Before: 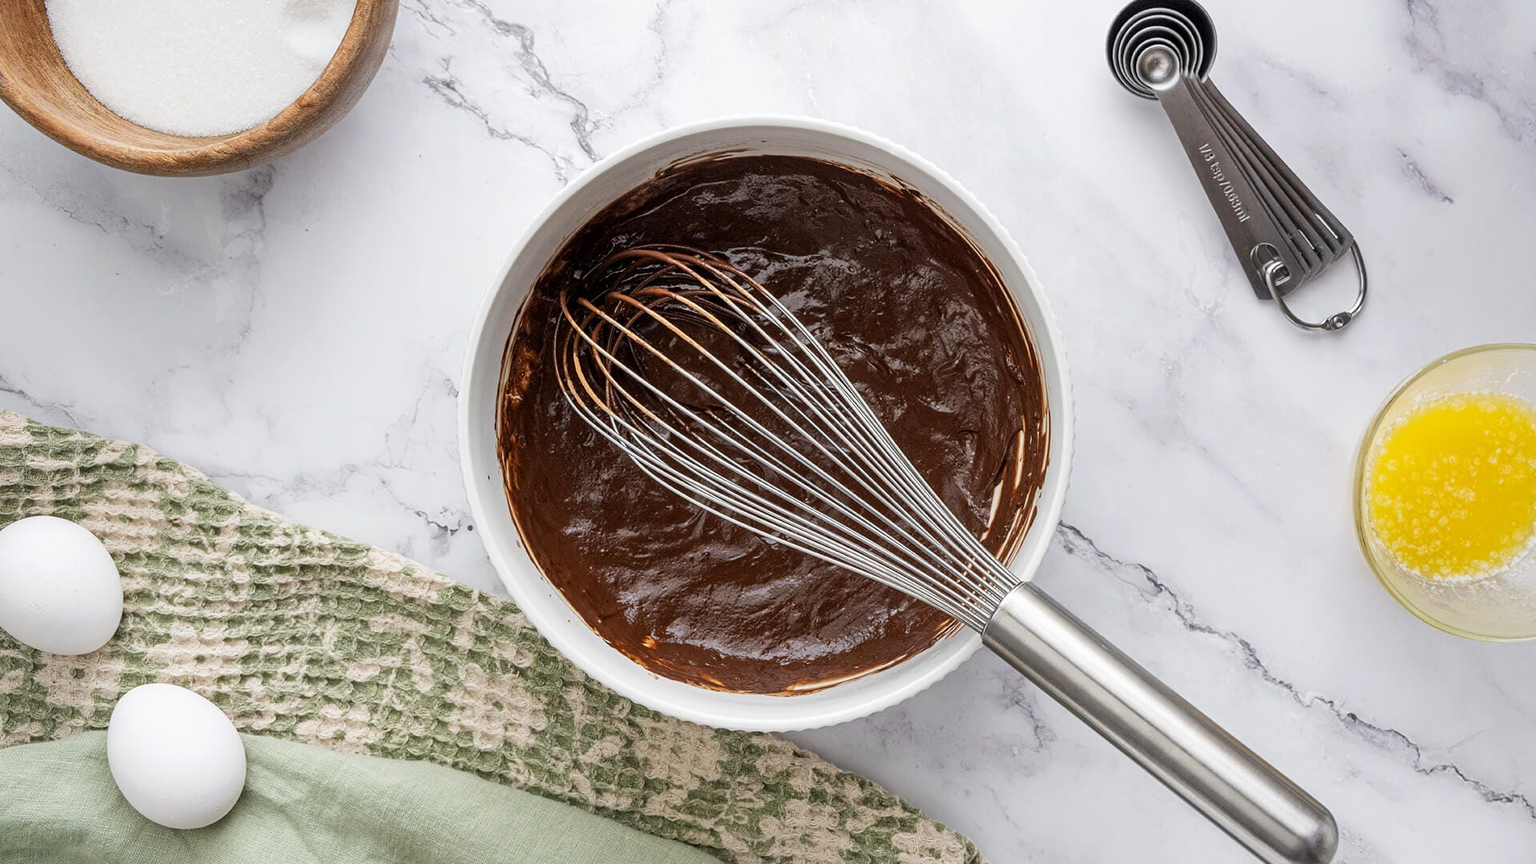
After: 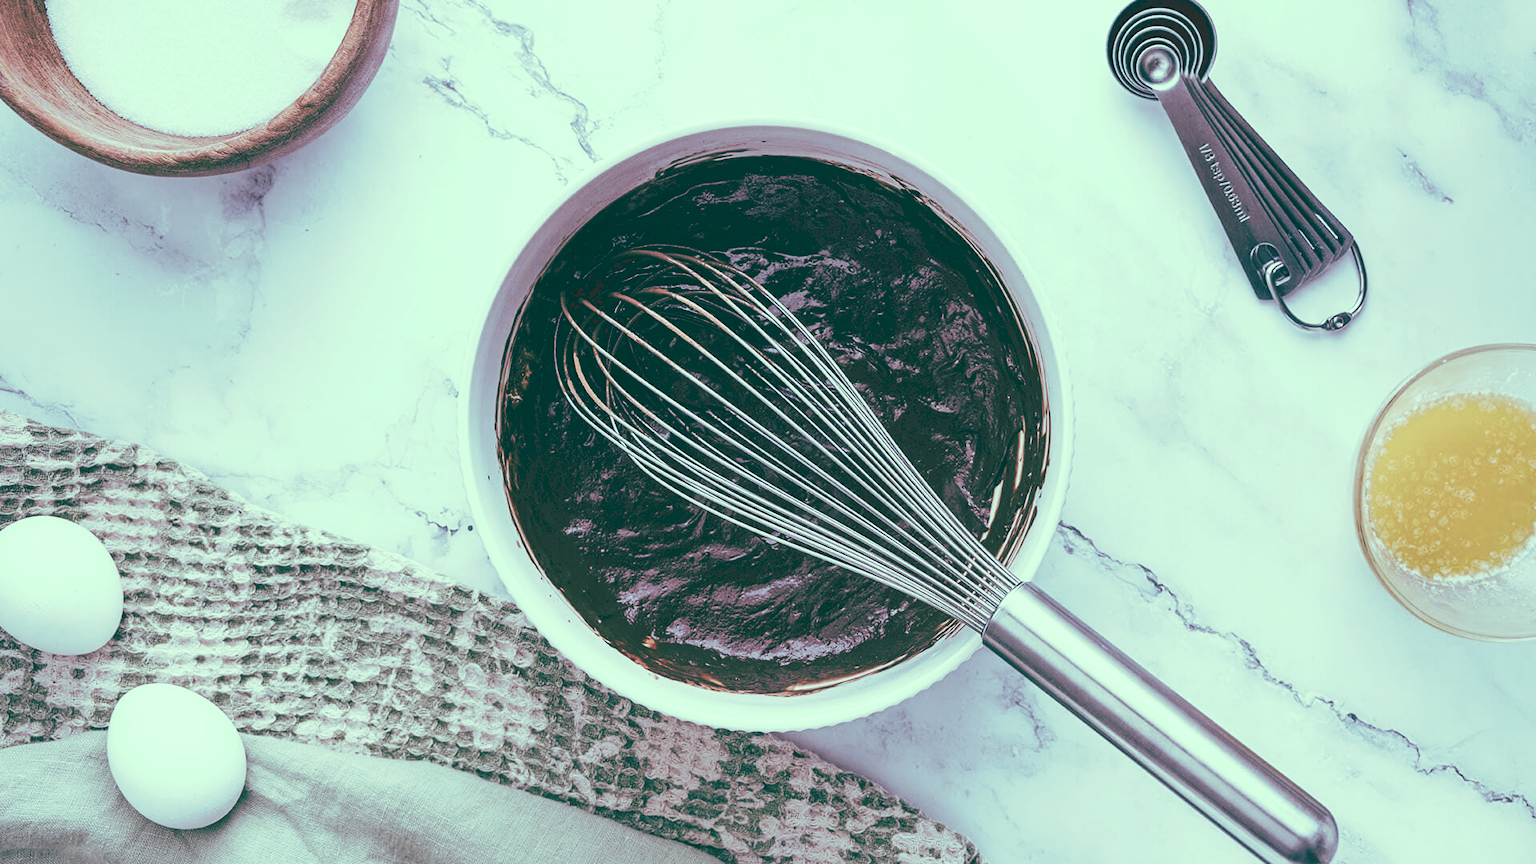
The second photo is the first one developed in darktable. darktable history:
tone curve: curves: ch0 [(0, 0) (0.003, 0.169) (0.011, 0.173) (0.025, 0.177) (0.044, 0.184) (0.069, 0.191) (0.1, 0.199) (0.136, 0.206) (0.177, 0.221) (0.224, 0.248) (0.277, 0.284) (0.335, 0.344) (0.399, 0.413) (0.468, 0.497) (0.543, 0.594) (0.623, 0.691) (0.709, 0.779) (0.801, 0.868) (0.898, 0.931) (1, 1)], preserve colors none
color look up table: target L [91.06, 97.59, 87.8, 86.09, 57.6, 60.14, 52.39, 53.56, 46.57, 39.9, 36.13, 17.63, 201.26, 65.5, 68.62, 64.28, 64.99, 56.59, 44.01, 42.68, 43.39, 39.91, 30.91, 20.22, 13.85, 3.494, 96.88, 79.79, 83.62, 75.74, 78.68, 60.63, 61.86, 52.32, 52.34, 46.41, 48.15, 46.43, 45.75, 30.58, 33.5, 15.86, 15.54, 6.835, 95.96, 78.48, 78.16, 55.32, 27.1], target a [-28.22, -36.57, -14.87, -36.68, -15.23, -17.59, -30.68, 0.729, -3.139, -17.35, -20.83, -52.37, 0, -1.569, -3.717, 20.51, 11.18, 33.04, 47.89, 44.85, 9.394, 17.73, -3.12, 3.989, -42.52, -10.4, -29.46, 1.137, 2.161, -4.27, 12.41, 1.643, 34.44, -2.866, 37.01, 25.22, 10.9, -6.786, 14.19, 17.62, 16.75, -45.76, -40.59, -19.63, -52.36, -24.24, -31.71, -25.17, -24.35], target b [34.55, 16.71, 16.81, 13.35, 29.44, 12.85, 23.2, 21.64, -4.035, 2.171, 9.24, -0.976, -0.001, 34.68, -3.117, 20.49, 9.955, 6.968, 5.515, 20.08, 5.706, 16.35, -6.419, -4.686, -0.551, -1.606, 14.31, -3.093, -5.701, -19.07, -14.81, -14.13, -13.11, -26.09, -29.83, -11.1, -34.07, -39.5, -57.5, -17.84, -40.33, -13.12, -24.96, -16.5, 11.4, -4.948, -13.85, -8.385, -14.33], num patches 49
